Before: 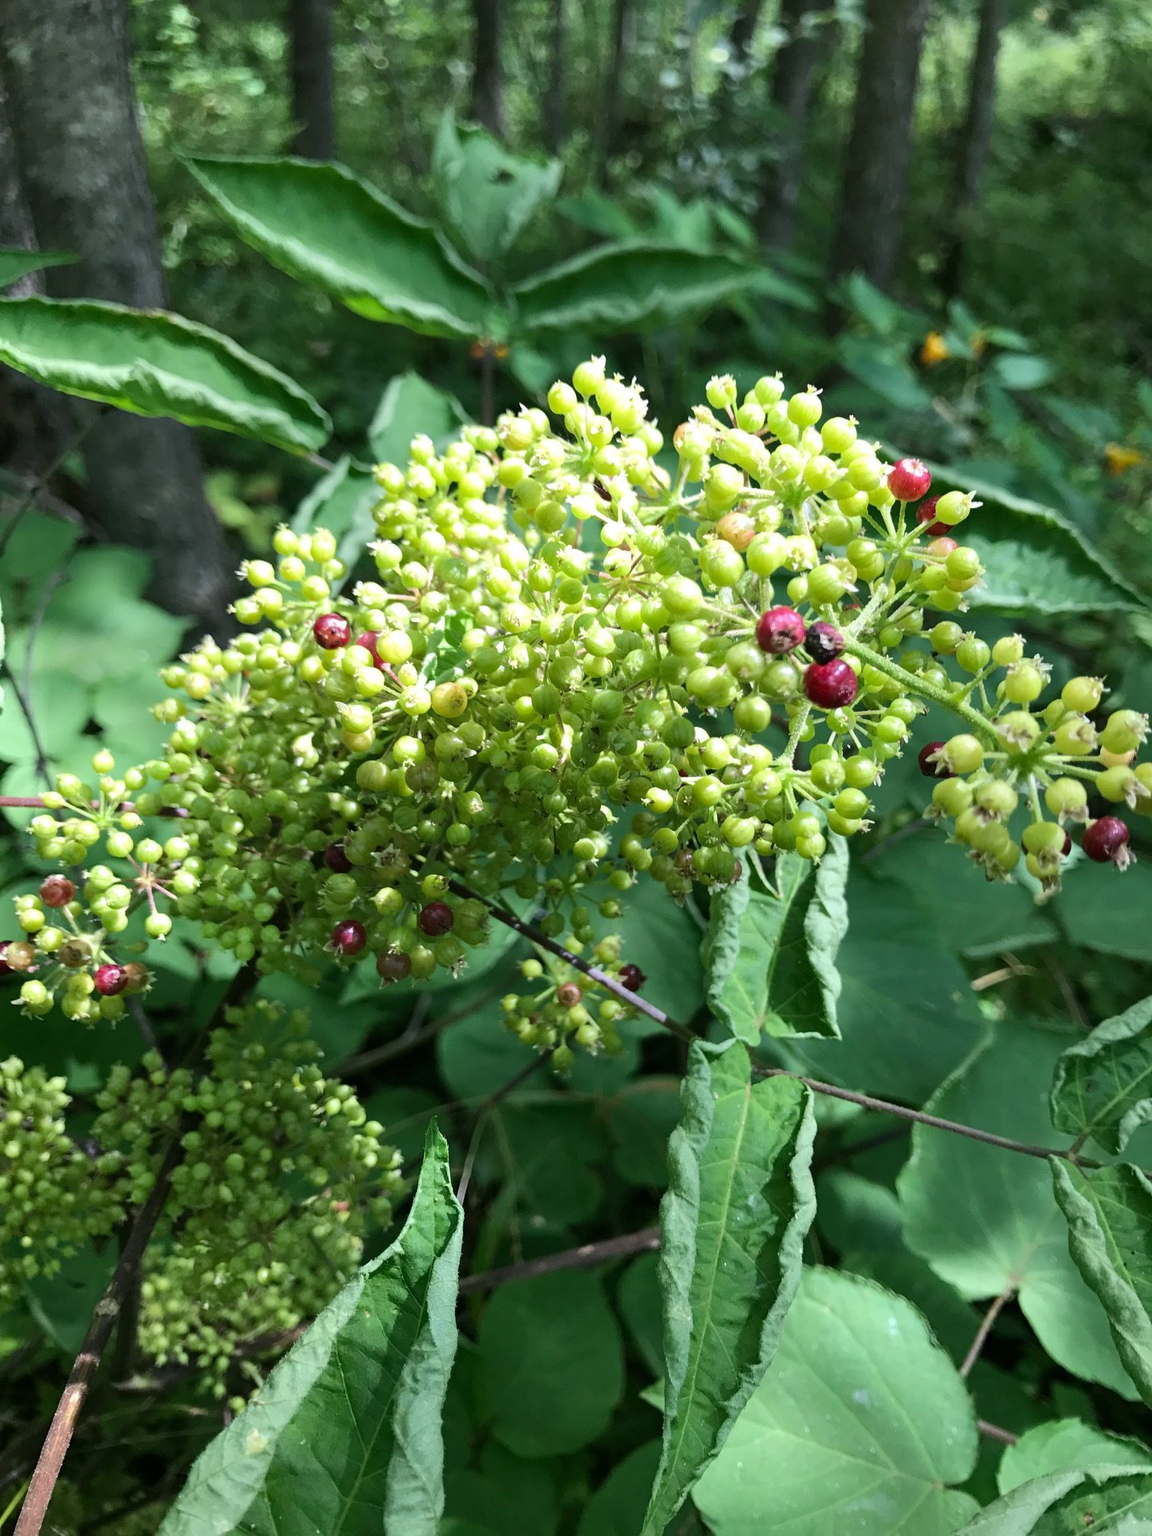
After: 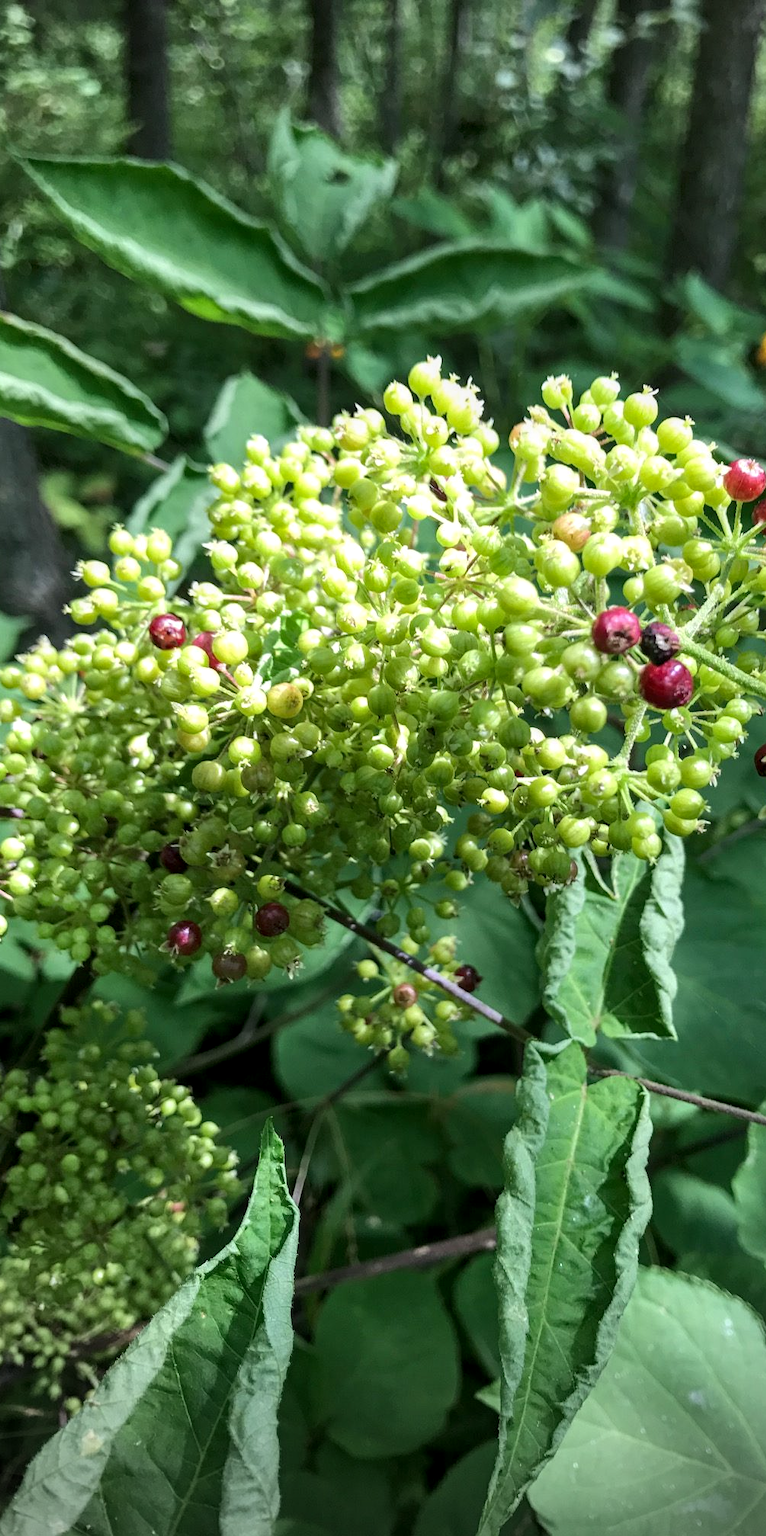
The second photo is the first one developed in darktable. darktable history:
crop and rotate: left 14.41%, right 18.99%
local contrast: on, module defaults
vignetting: fall-off start 79.78%, center (0.034, -0.092)
